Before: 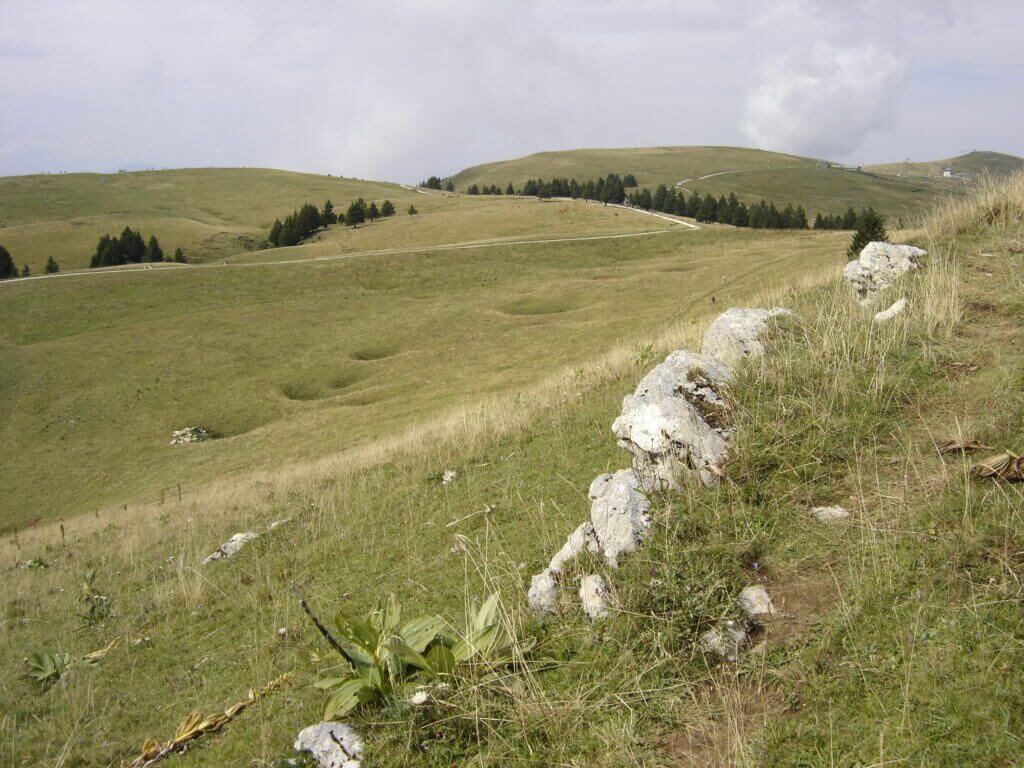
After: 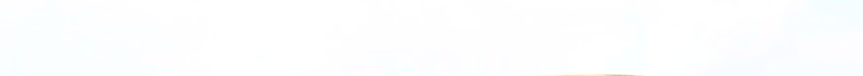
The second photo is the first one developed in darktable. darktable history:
crop and rotate: left 9.644%, top 9.491%, right 6.021%, bottom 80.509%
local contrast: detail 130%
contrast brightness saturation: contrast 0.62, brightness 0.34, saturation 0.14
tone equalizer: -8 EV -0.75 EV, -7 EV -0.7 EV, -6 EV -0.6 EV, -5 EV -0.4 EV, -3 EV 0.4 EV, -2 EV 0.6 EV, -1 EV 0.7 EV, +0 EV 0.75 EV, edges refinement/feathering 500, mask exposure compensation -1.57 EV, preserve details no
